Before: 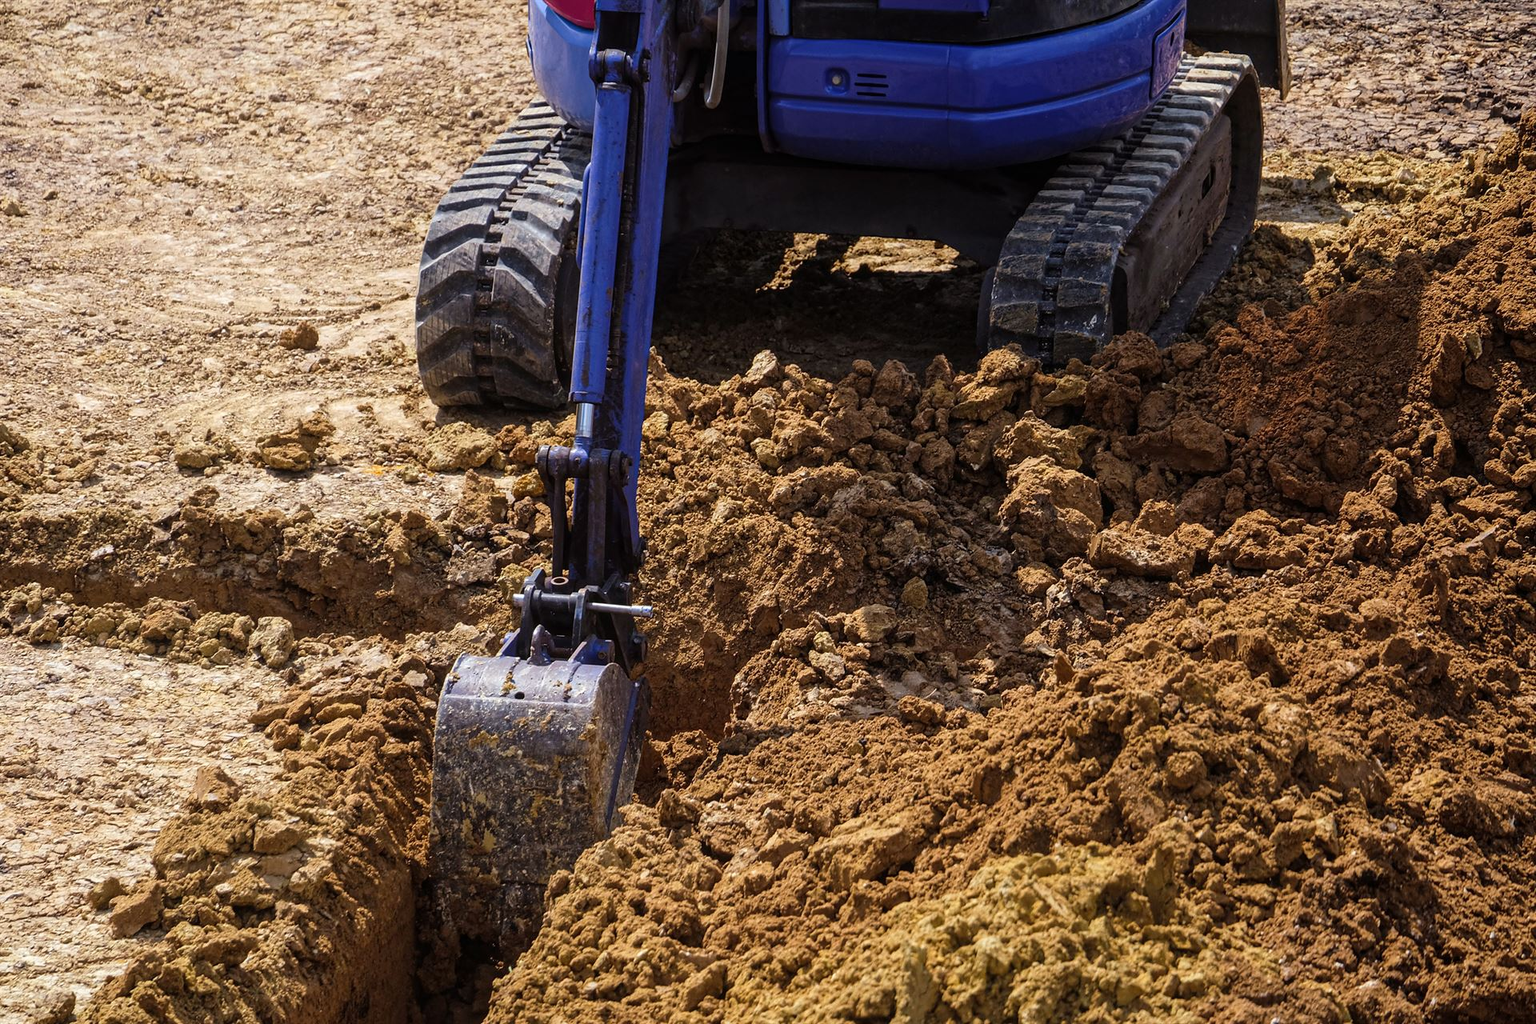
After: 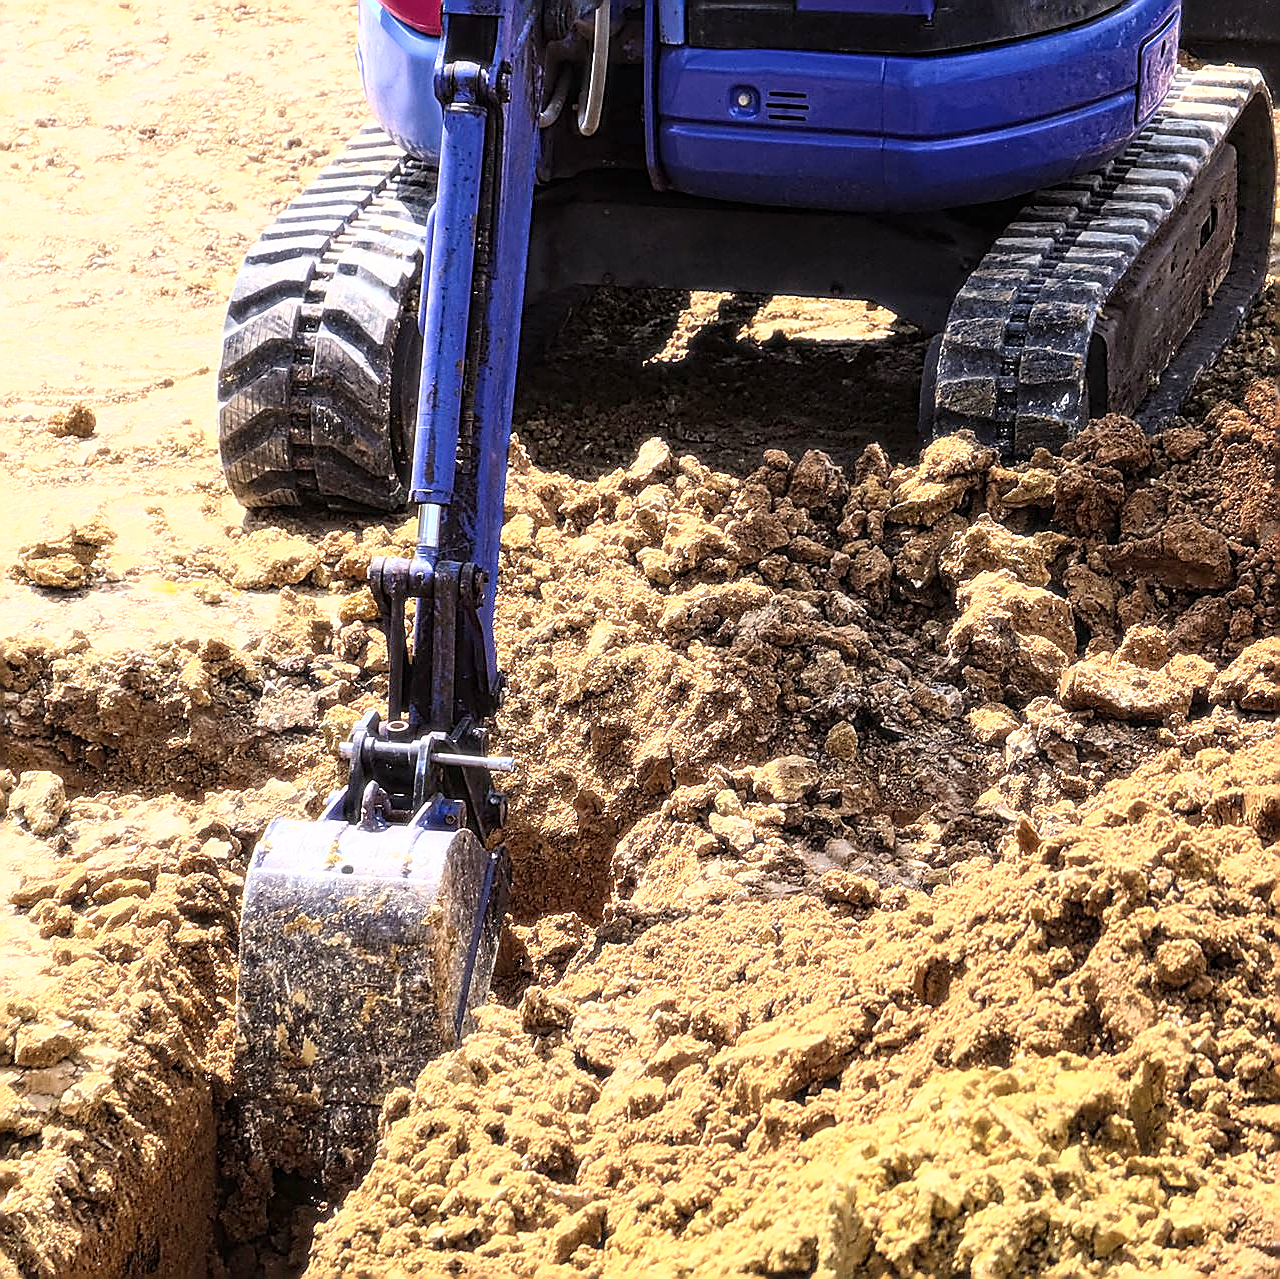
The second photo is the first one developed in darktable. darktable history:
crop and rotate: left 15.754%, right 17.579%
exposure: exposure 0.781 EV, compensate highlight preservation false
bloom: size 0%, threshold 54.82%, strength 8.31%
sharpen: amount 2
